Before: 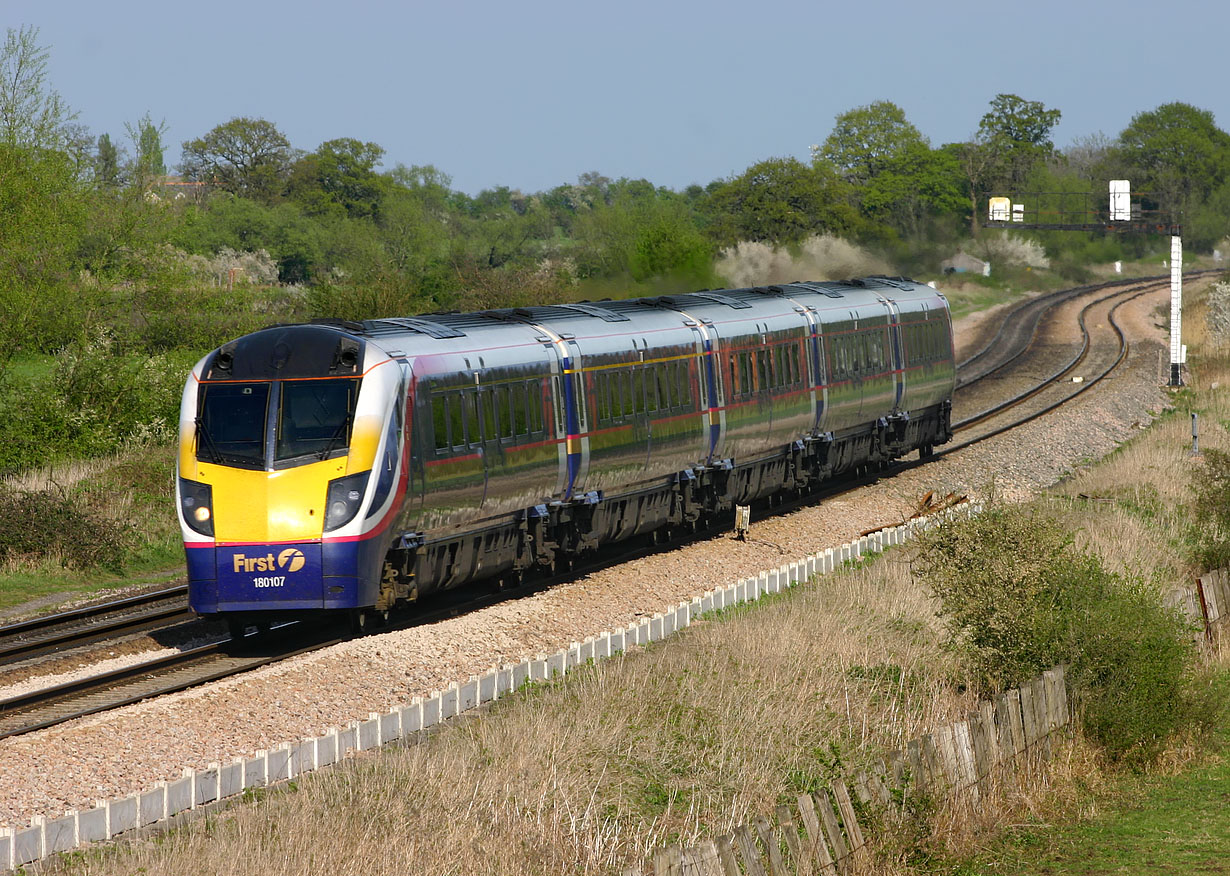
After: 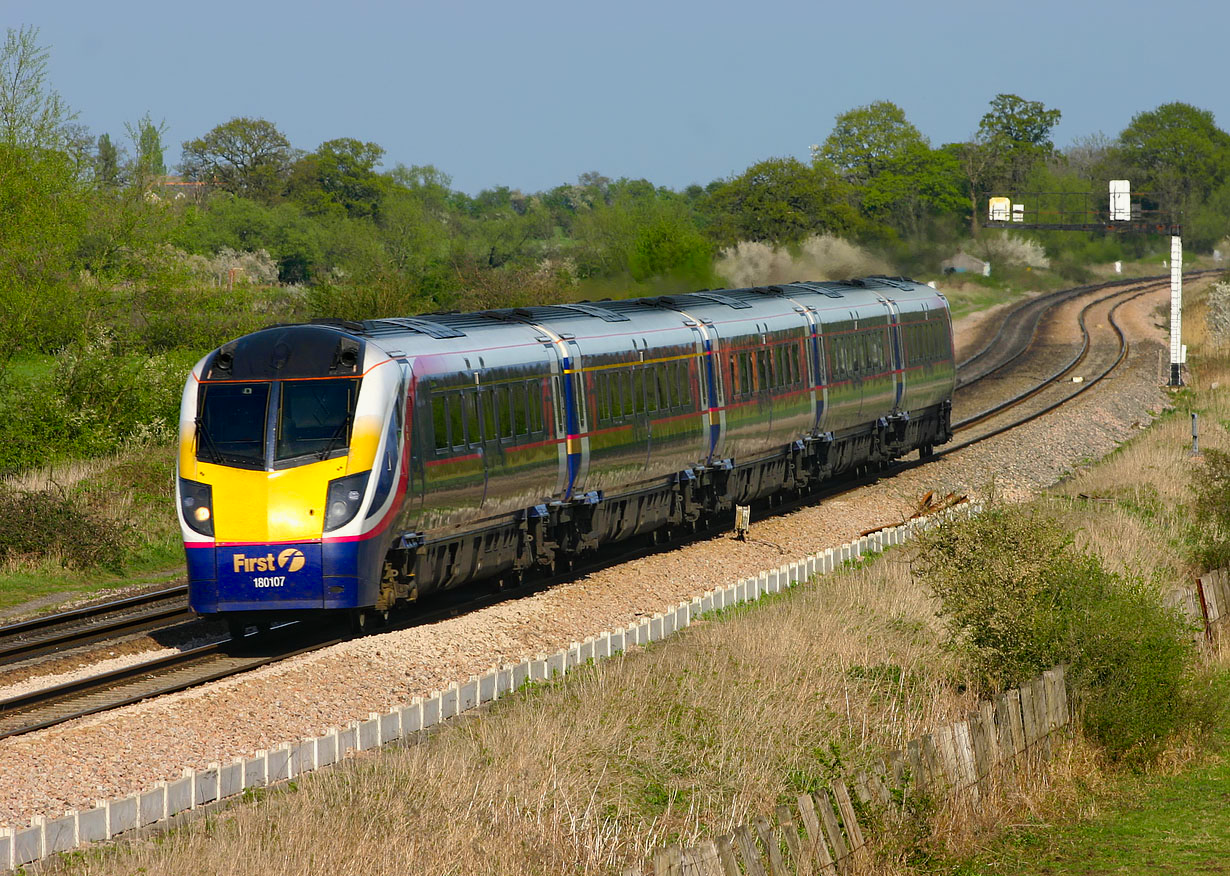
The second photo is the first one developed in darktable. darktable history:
color calibration: output R [0.999, 0.026, -0.11, 0], output G [-0.019, 1.037, -0.099, 0], output B [0.022, -0.023, 0.902, 0], gray › normalize channels true, illuminant same as pipeline (D50), adaptation XYZ, x 0.345, y 0.358, temperature 5005.3 K, gamut compression 0.027
color correction: highlights b* -0.017, saturation 1.15
